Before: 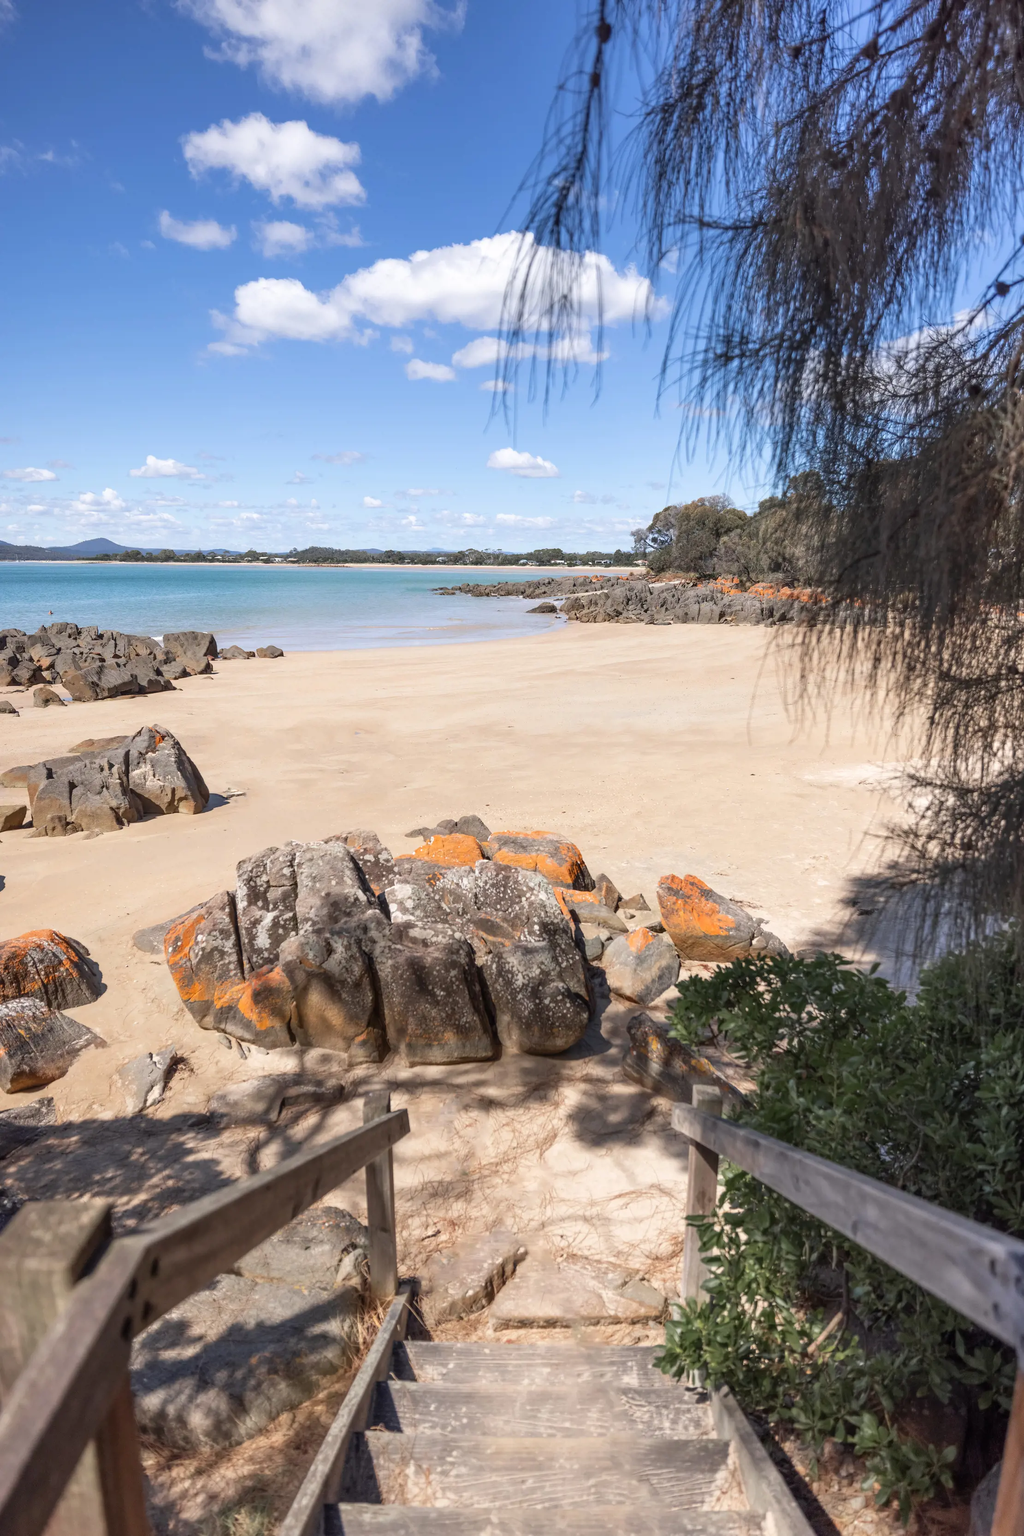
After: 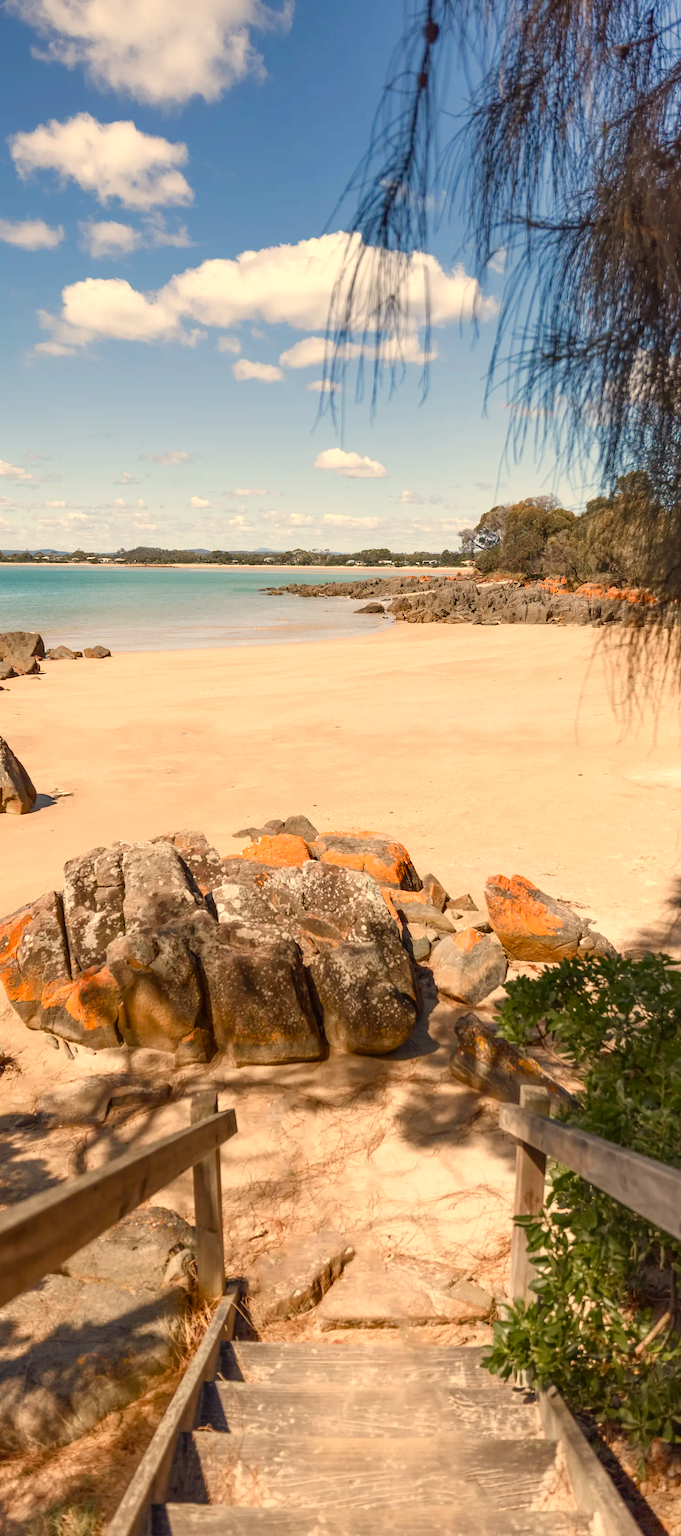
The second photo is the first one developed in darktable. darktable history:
color balance rgb: perceptual saturation grading › global saturation 20%, perceptual saturation grading › highlights -25%, perceptual saturation grading › shadows 50%
crop: left 16.899%, right 16.556%
white balance: red 1.138, green 0.996, blue 0.812
